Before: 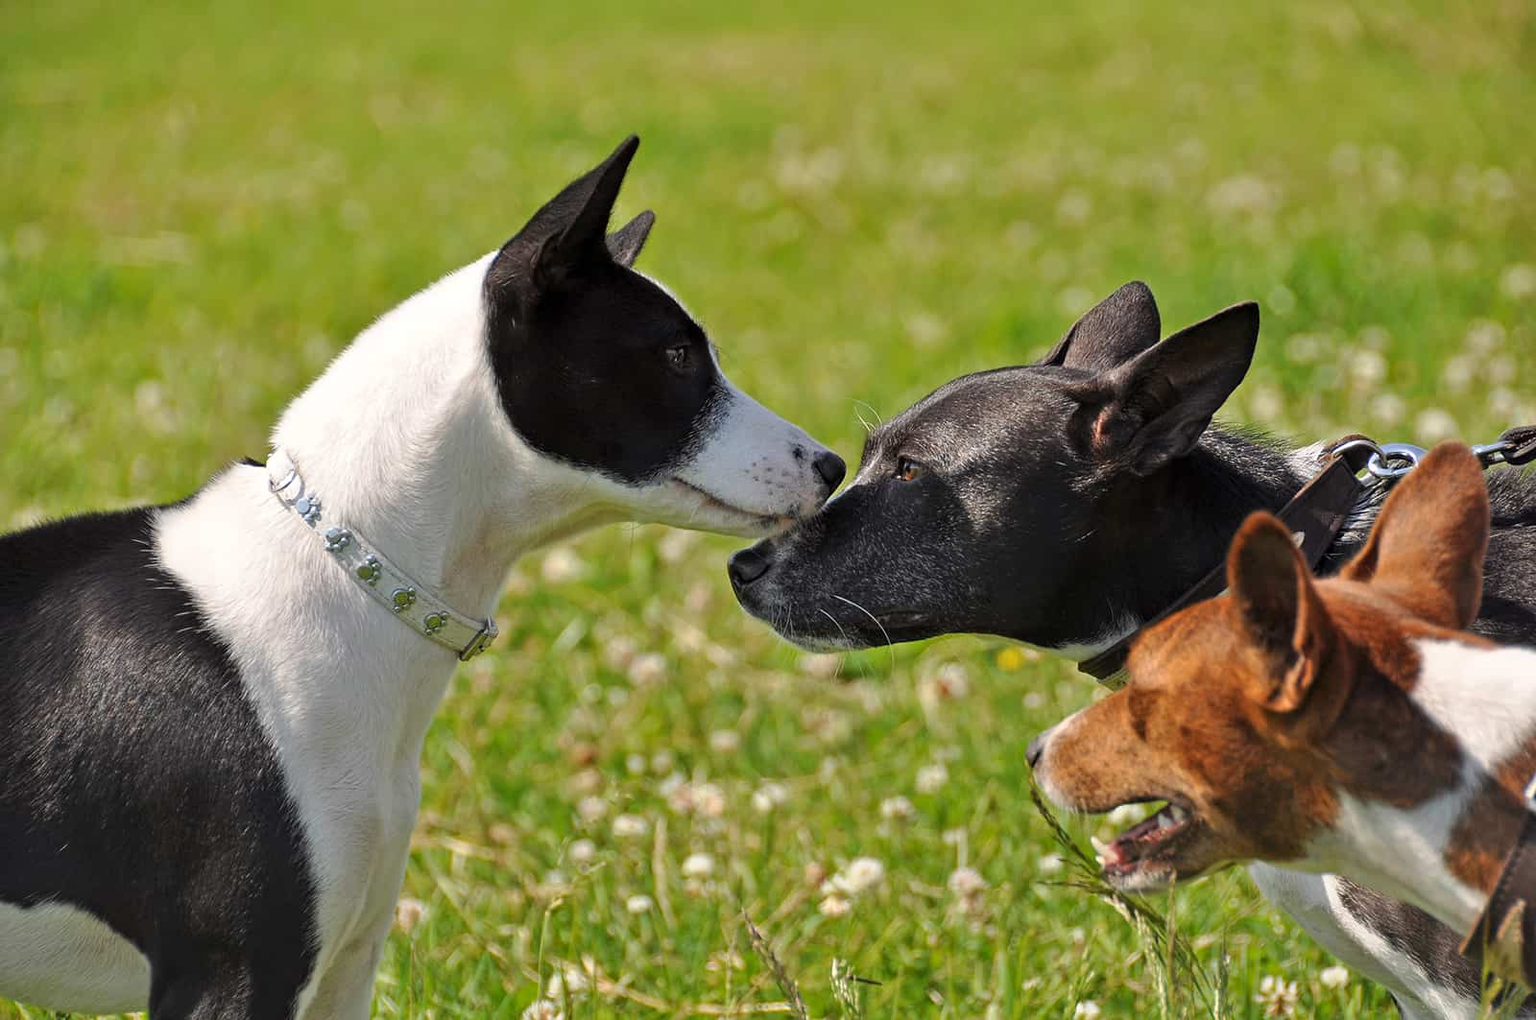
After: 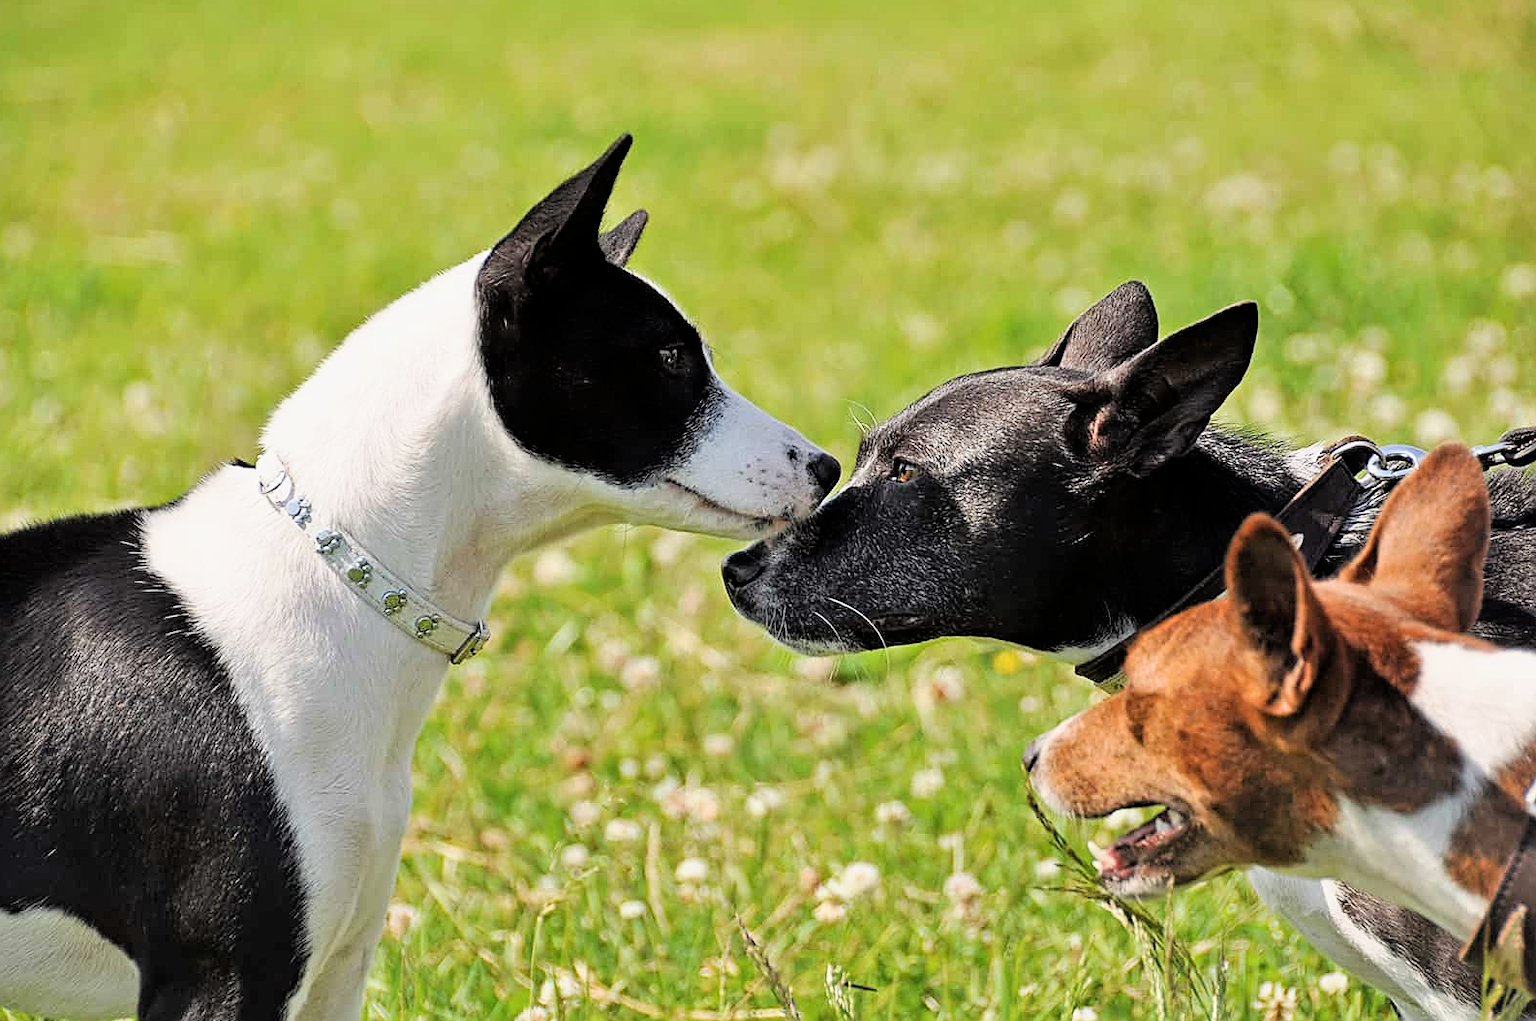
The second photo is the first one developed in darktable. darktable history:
exposure: black level correction 0, exposure 0.703 EV, compensate highlight preservation false
contrast brightness saturation: saturation -0.04
crop and rotate: left 0.819%, top 0.361%, bottom 0.388%
sharpen: on, module defaults
filmic rgb: black relative exposure -8.02 EV, white relative exposure 4.04 EV, hardness 4.1, latitude 49.85%, contrast 1.101, iterations of high-quality reconstruction 0
